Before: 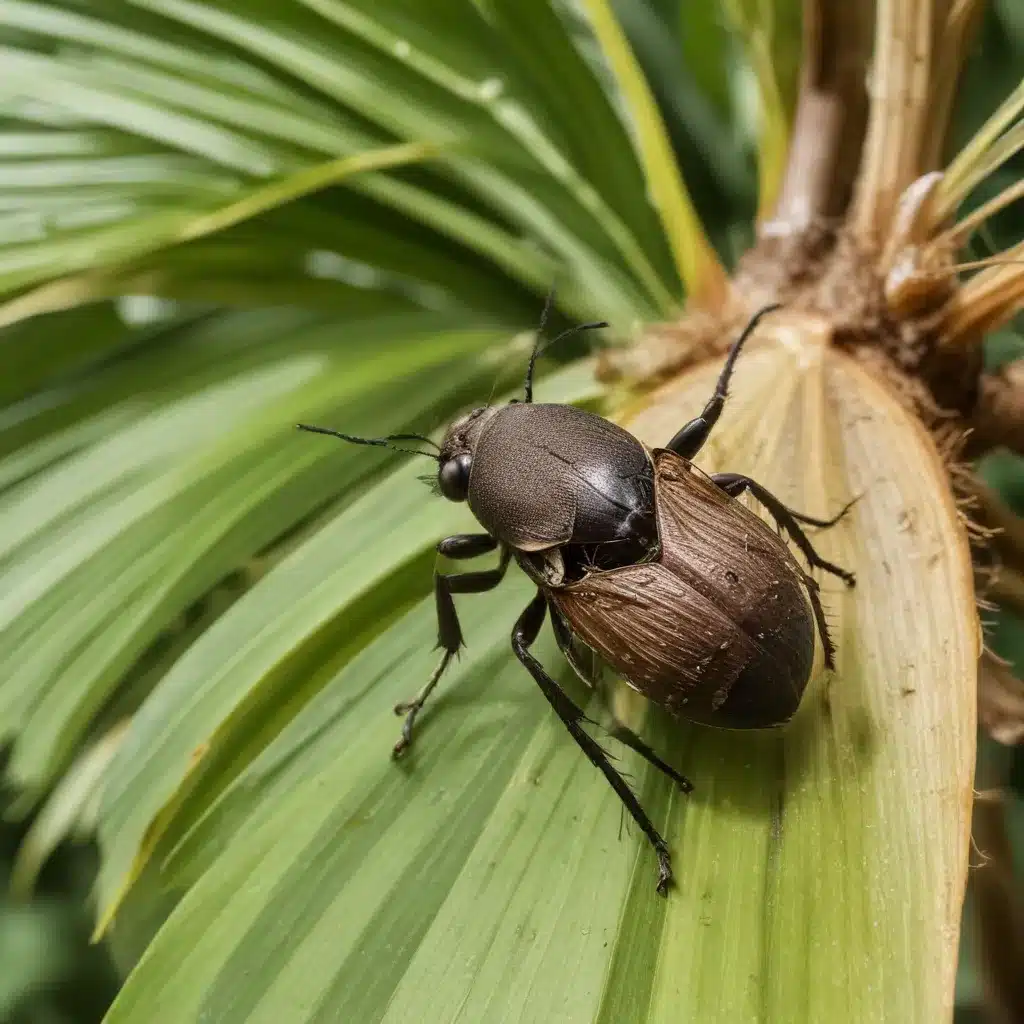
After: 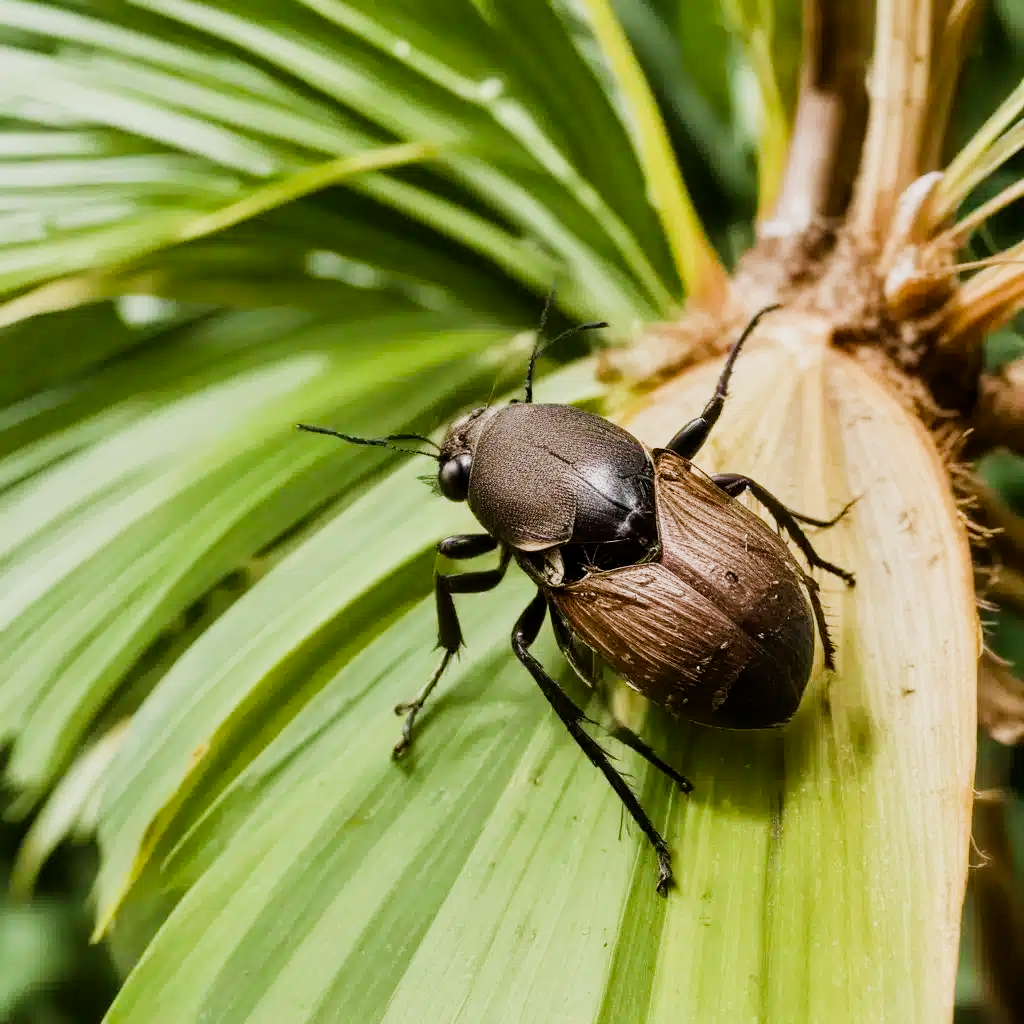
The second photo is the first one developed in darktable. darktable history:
exposure: black level correction 0.001, exposure 0.5 EV, compensate exposure bias true, compensate highlight preservation false
sigmoid: contrast 1.54, target black 0
